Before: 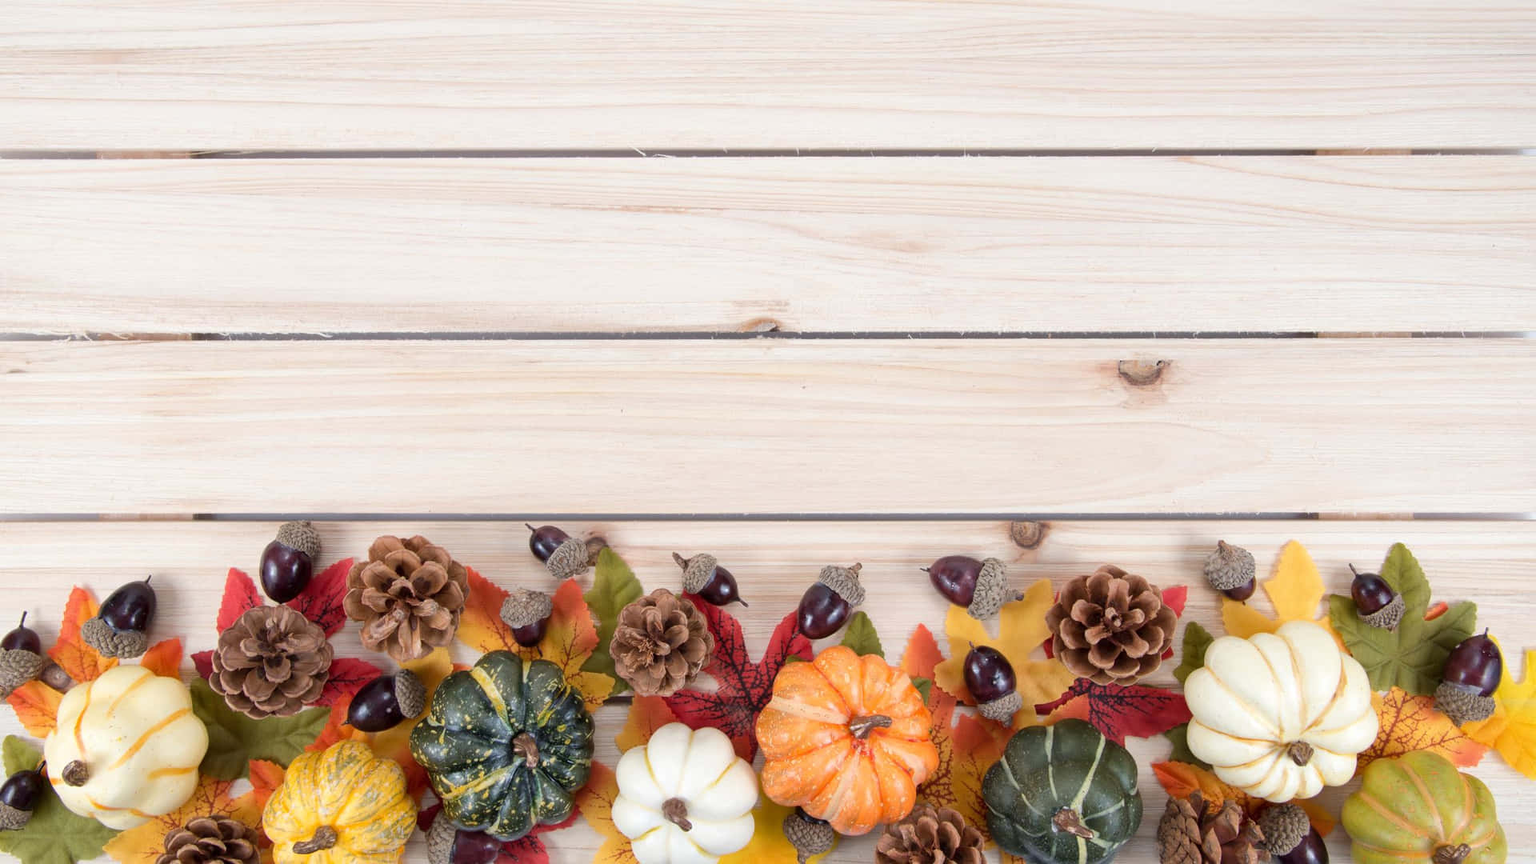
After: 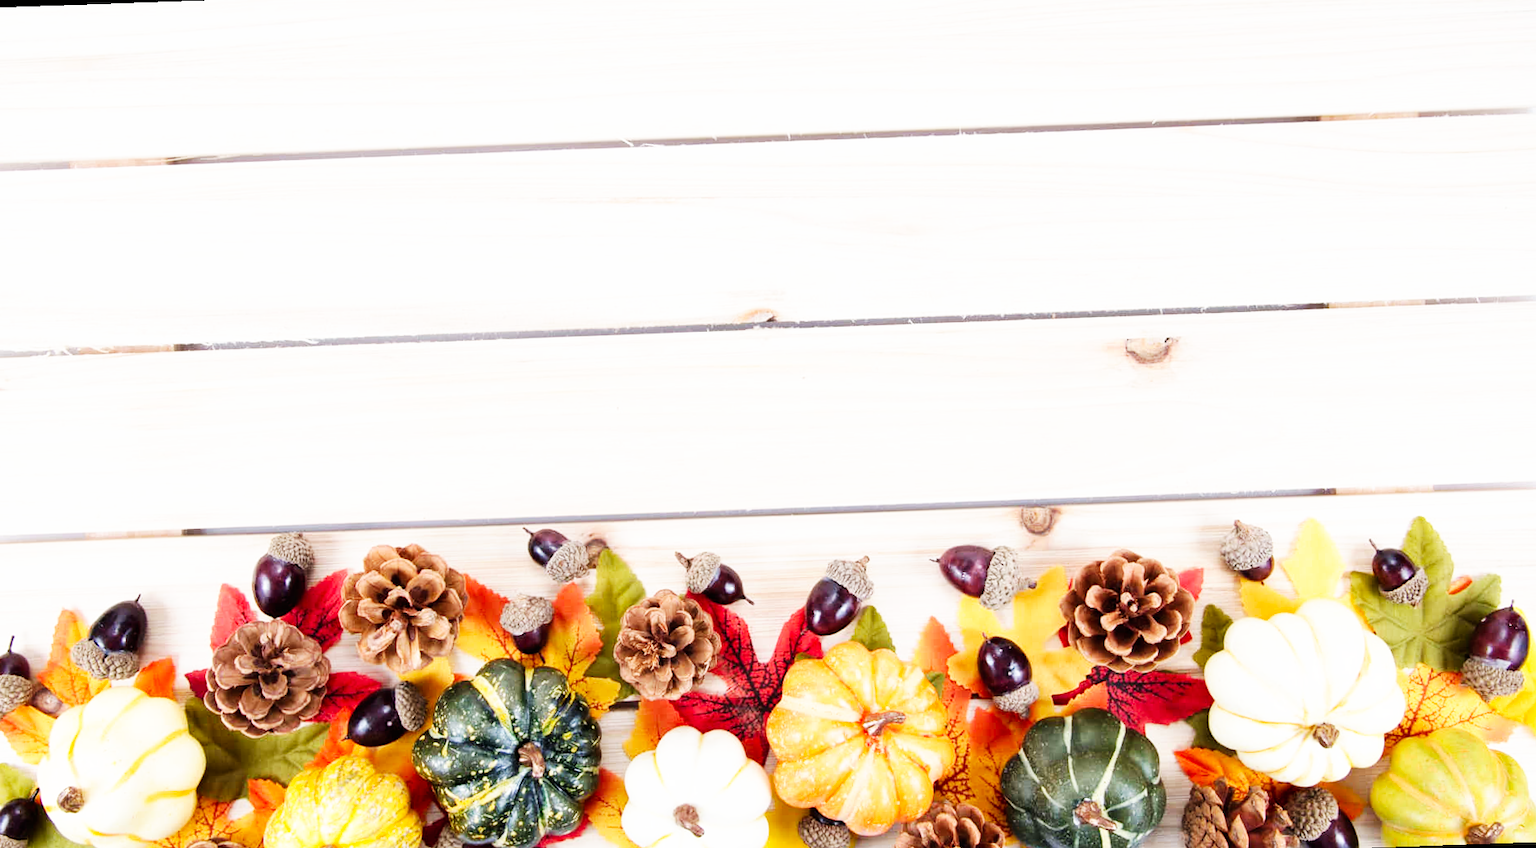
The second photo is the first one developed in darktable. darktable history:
exposure: exposure -0.072 EV, compensate highlight preservation false
base curve: curves: ch0 [(0, 0) (0.007, 0.004) (0.027, 0.03) (0.046, 0.07) (0.207, 0.54) (0.442, 0.872) (0.673, 0.972) (1, 1)], preserve colors none
rotate and perspective: rotation -2°, crop left 0.022, crop right 0.978, crop top 0.049, crop bottom 0.951
